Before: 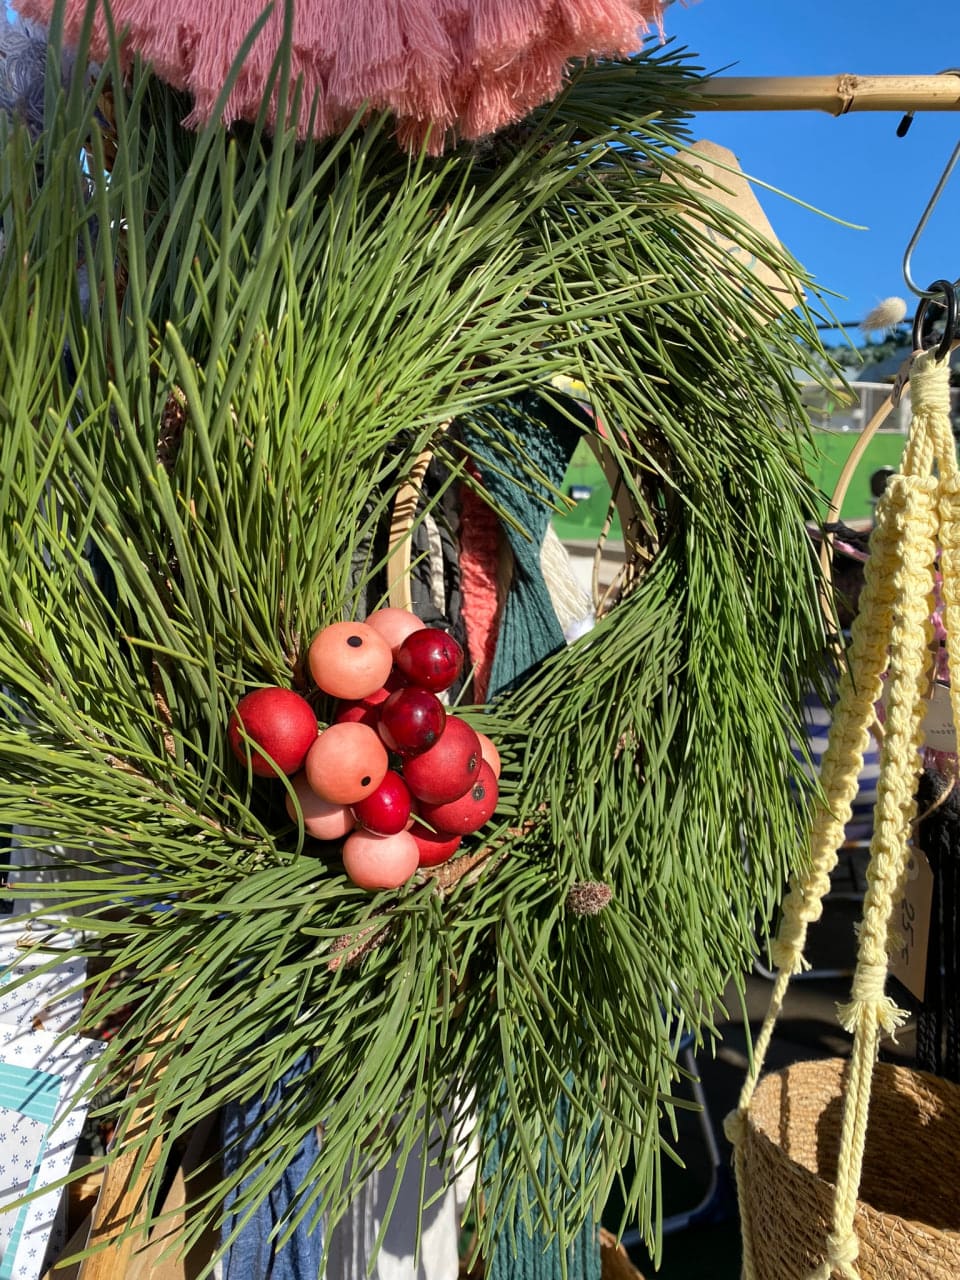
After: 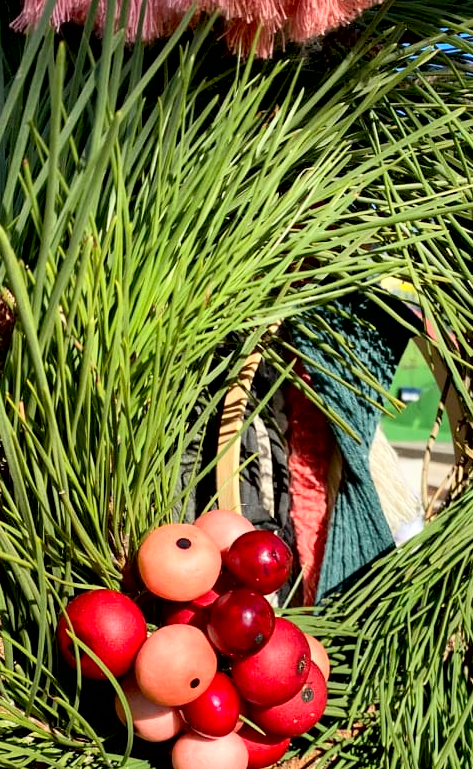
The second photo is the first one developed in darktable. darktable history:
exposure: black level correction 0.01, exposure 0.014 EV, compensate highlight preservation false
crop: left 17.835%, top 7.675%, right 32.881%, bottom 32.213%
contrast brightness saturation: contrast 0.2, brightness 0.16, saturation 0.22
